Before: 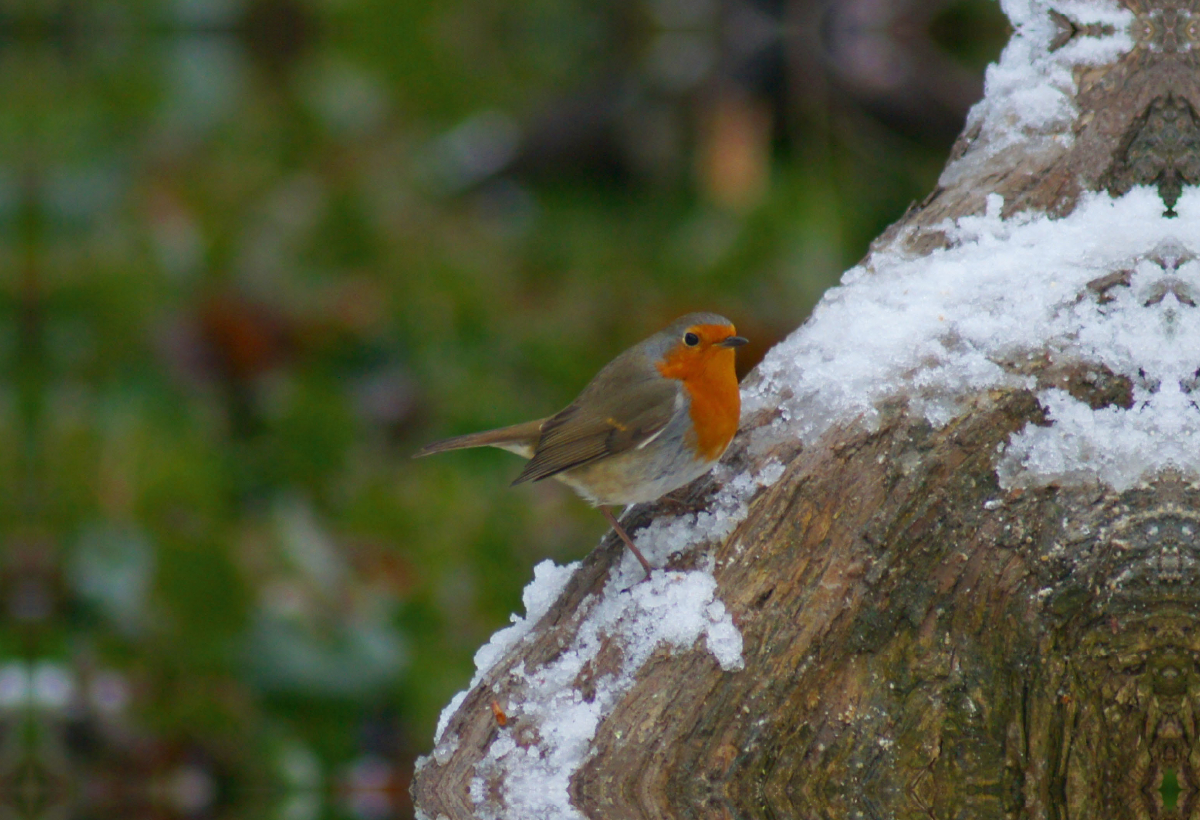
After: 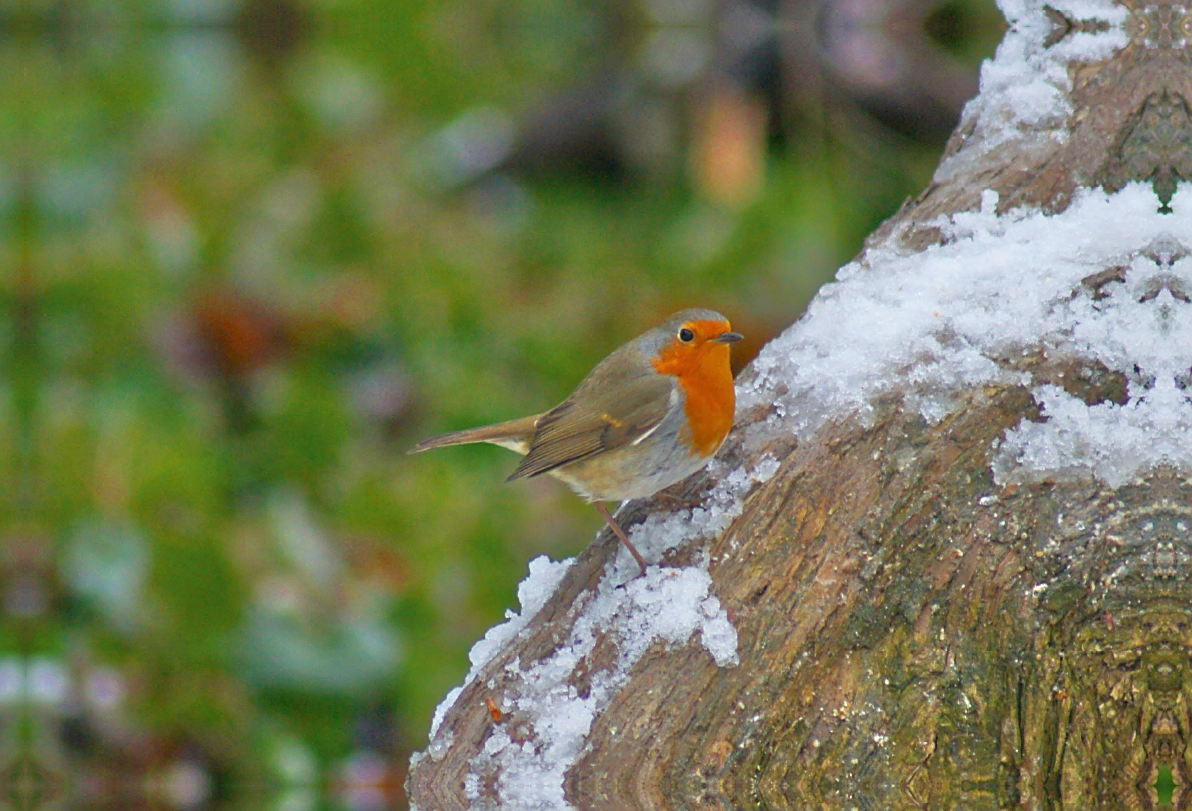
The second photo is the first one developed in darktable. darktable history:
sharpen: on, module defaults
crop: left 0.5%, top 0.556%, right 0.133%, bottom 0.519%
tone equalizer: -7 EV 0.147 EV, -6 EV 0.62 EV, -5 EV 1.17 EV, -4 EV 1.36 EV, -3 EV 1.16 EV, -2 EV 0.6 EV, -1 EV 0.165 EV
